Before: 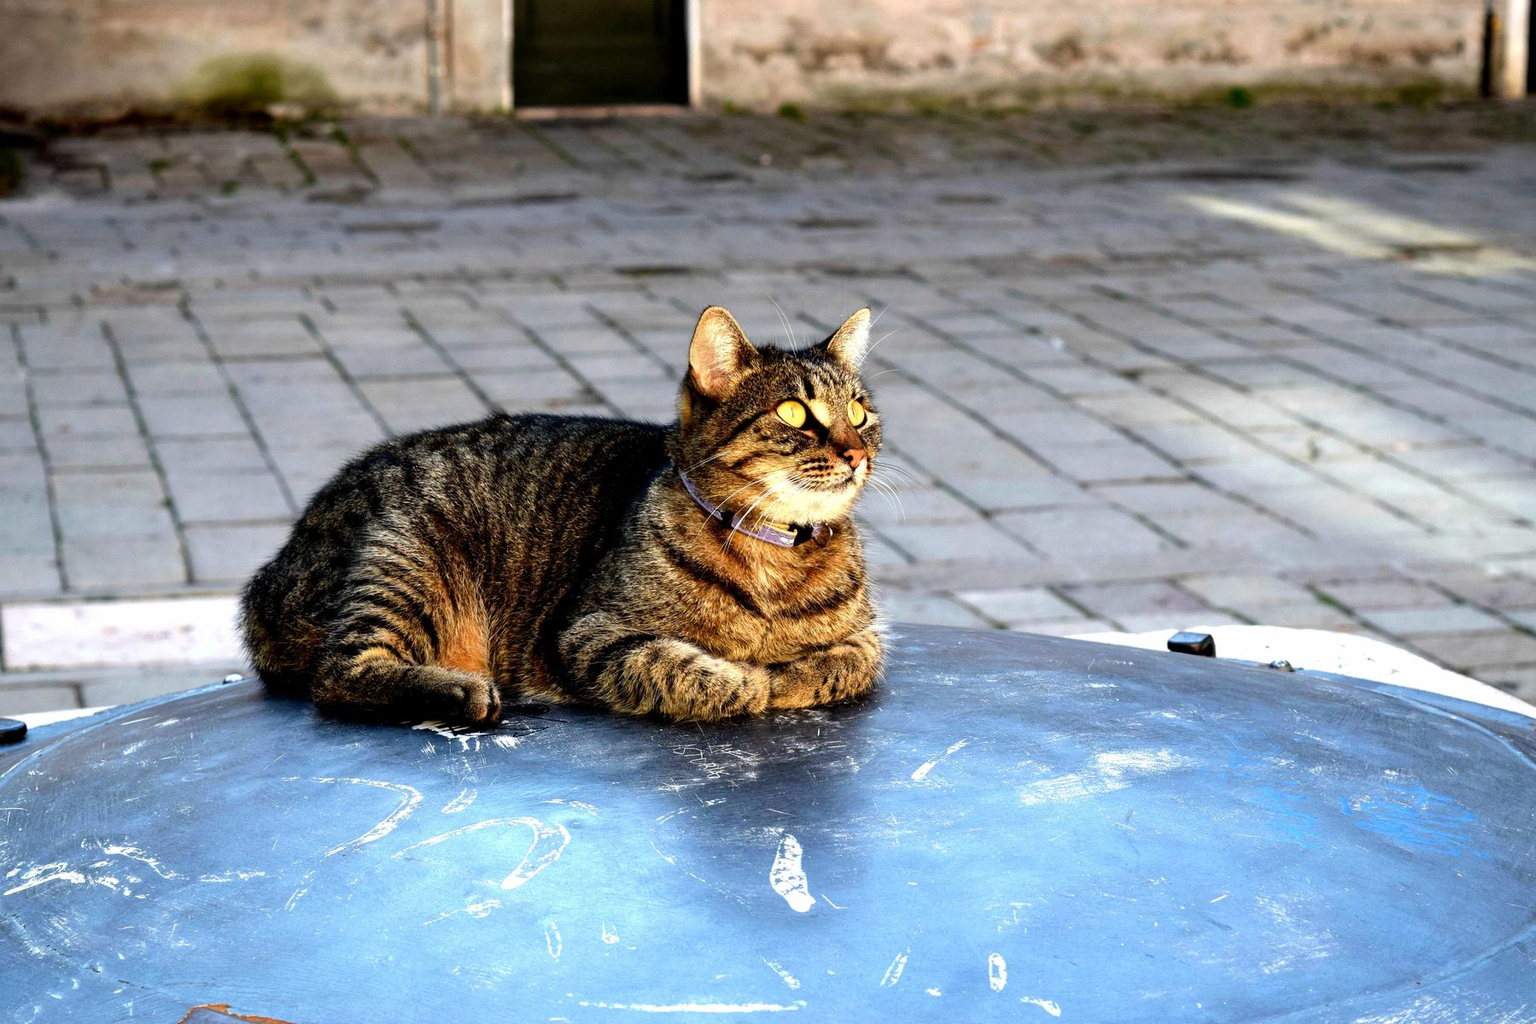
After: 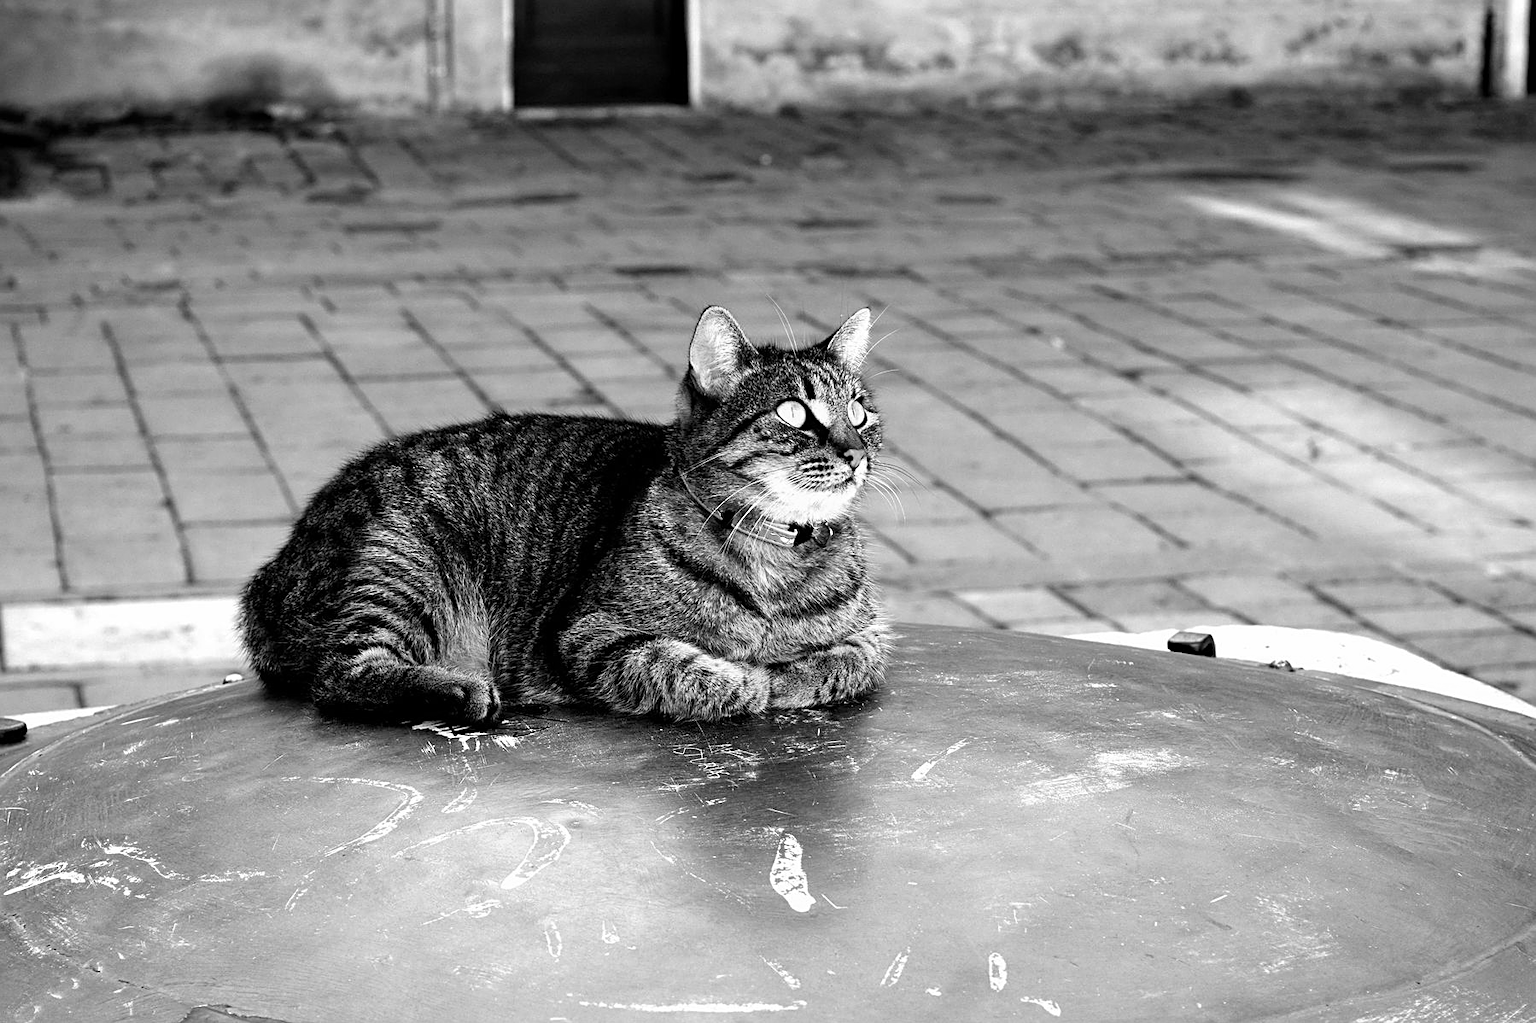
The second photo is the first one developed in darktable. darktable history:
sharpen: on, module defaults
monochrome: size 3.1
color calibration: illuminant as shot in camera, x 0.37, y 0.382, temperature 4313.32 K
